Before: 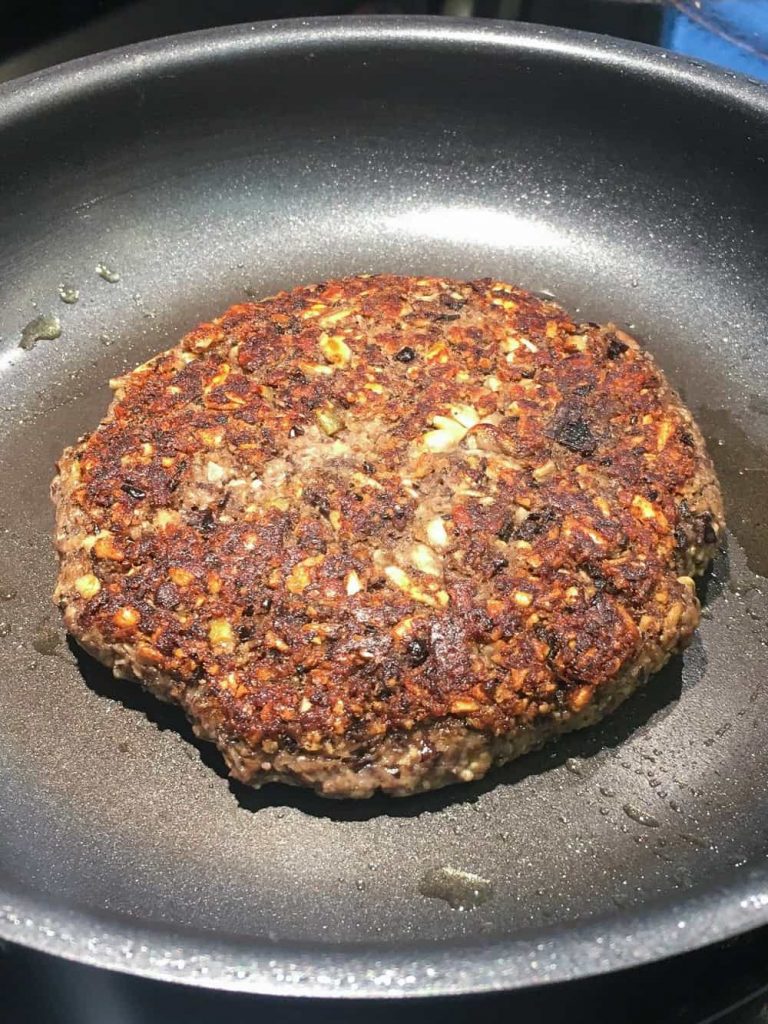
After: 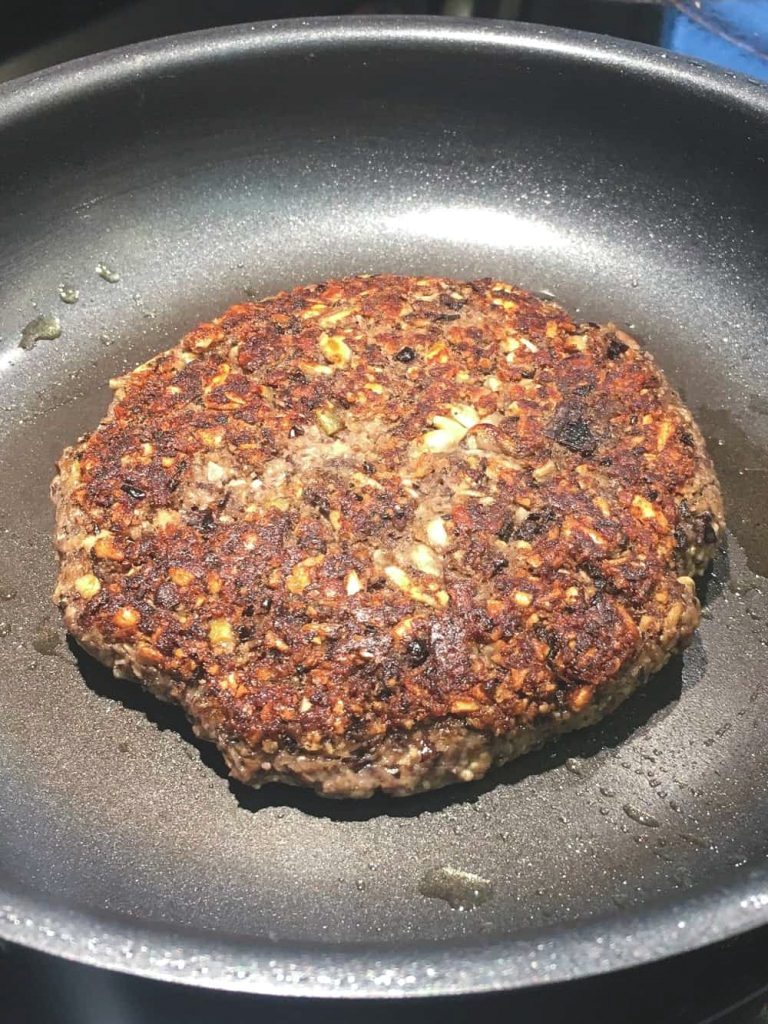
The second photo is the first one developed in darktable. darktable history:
contrast brightness saturation: saturation -0.058
exposure: black level correction -0.01, exposure 0.069 EV, compensate highlight preservation false
